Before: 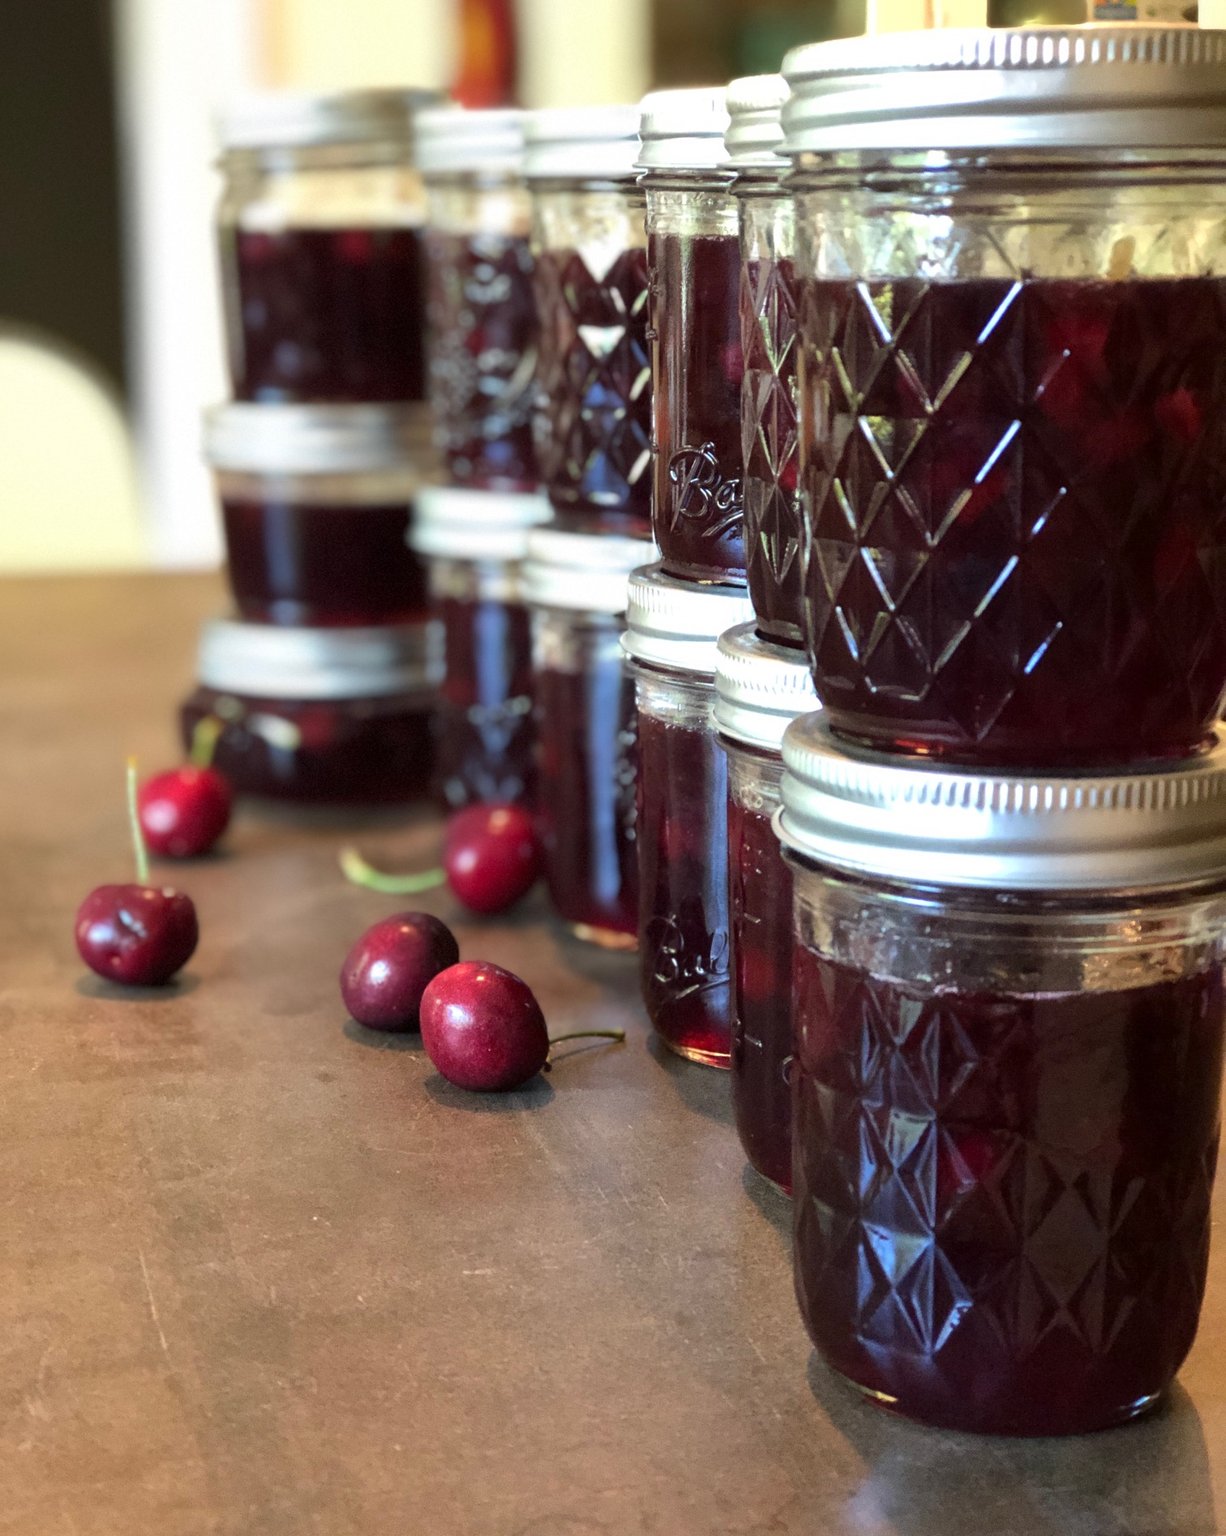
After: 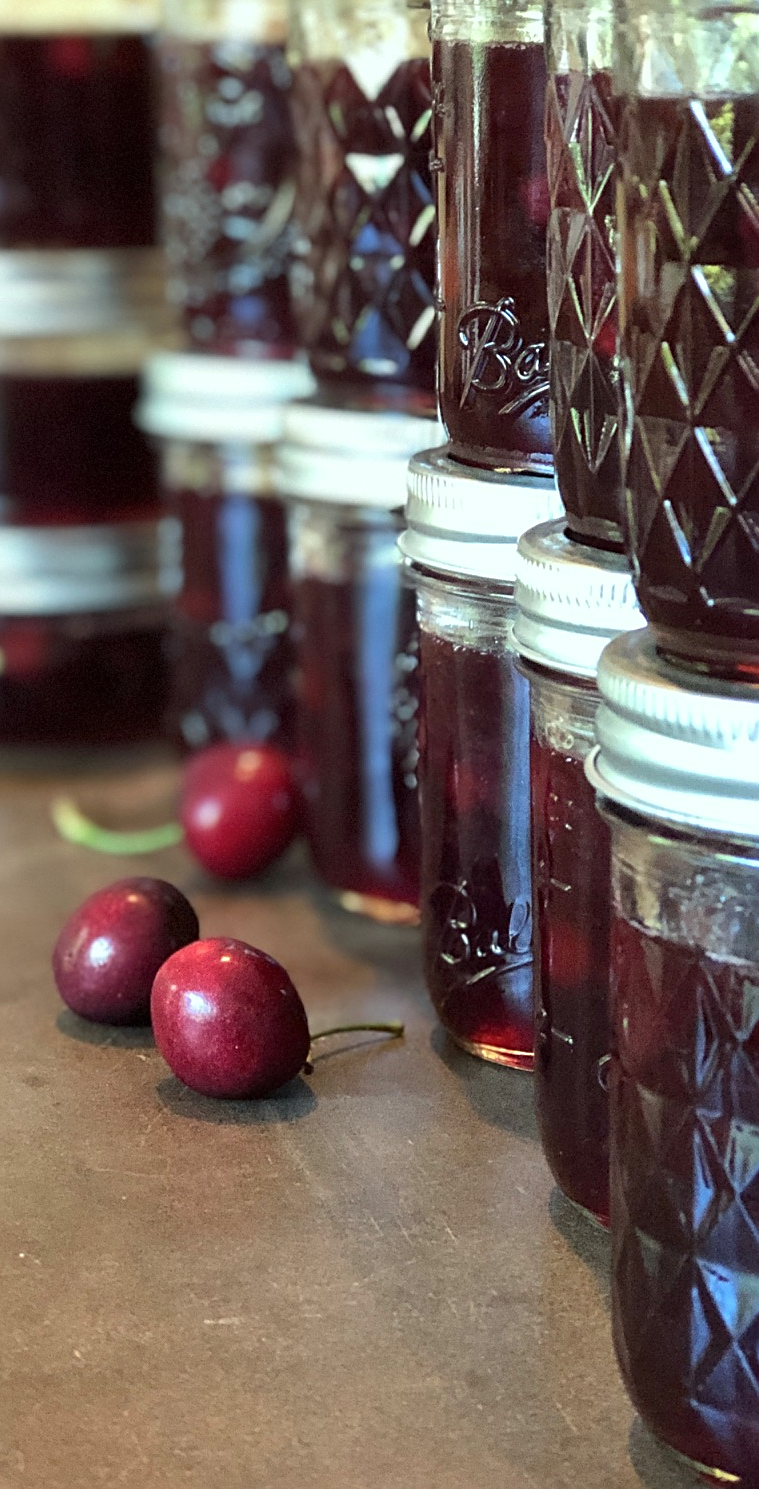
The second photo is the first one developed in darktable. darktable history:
shadows and highlights: shadows 29.74, highlights -30.27, low approximation 0.01, soften with gaussian
crop and rotate: angle 0.011°, left 24.318%, top 13.085%, right 25.433%, bottom 8.283%
color correction: highlights a* -6.42, highlights b* 0.352
sharpen: amount 0.5
